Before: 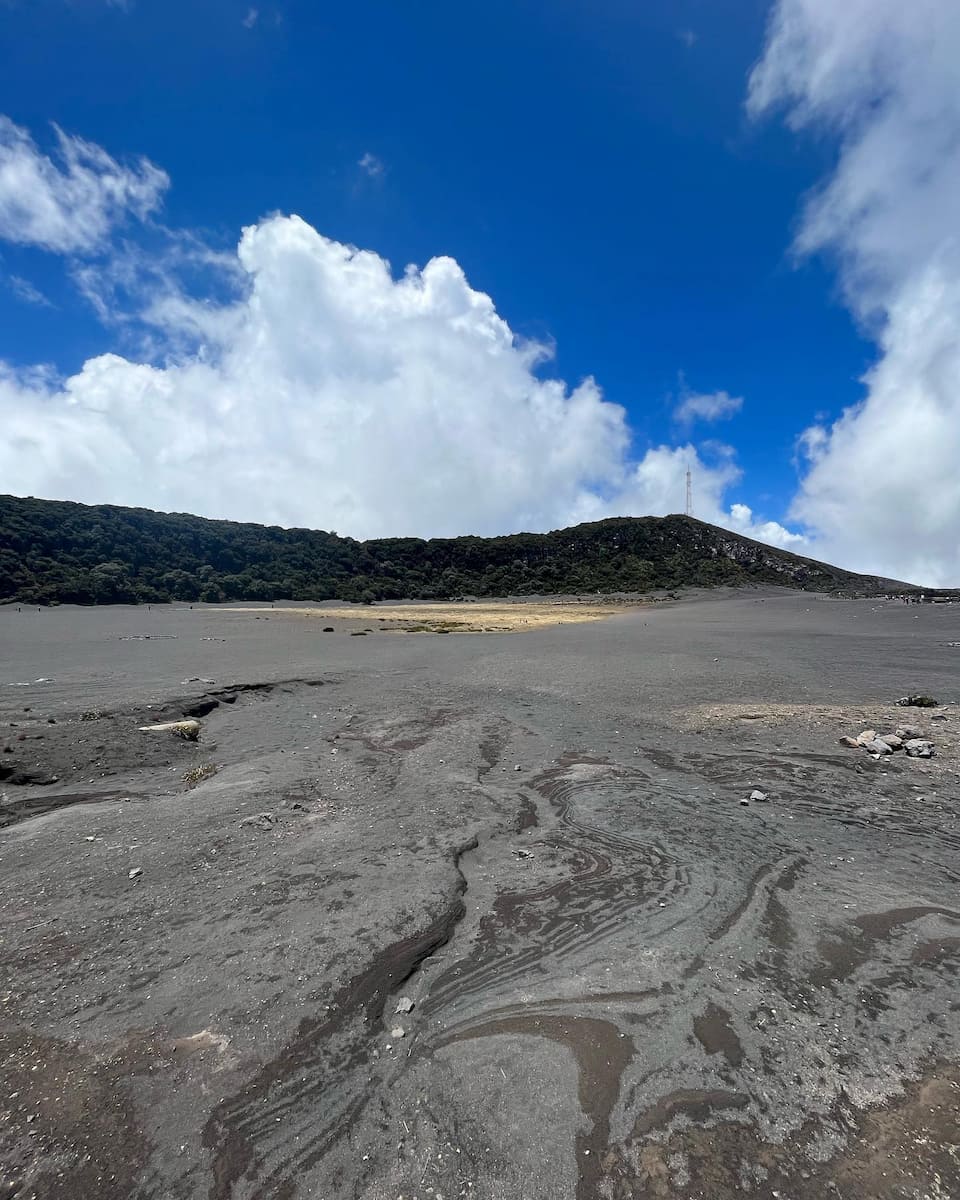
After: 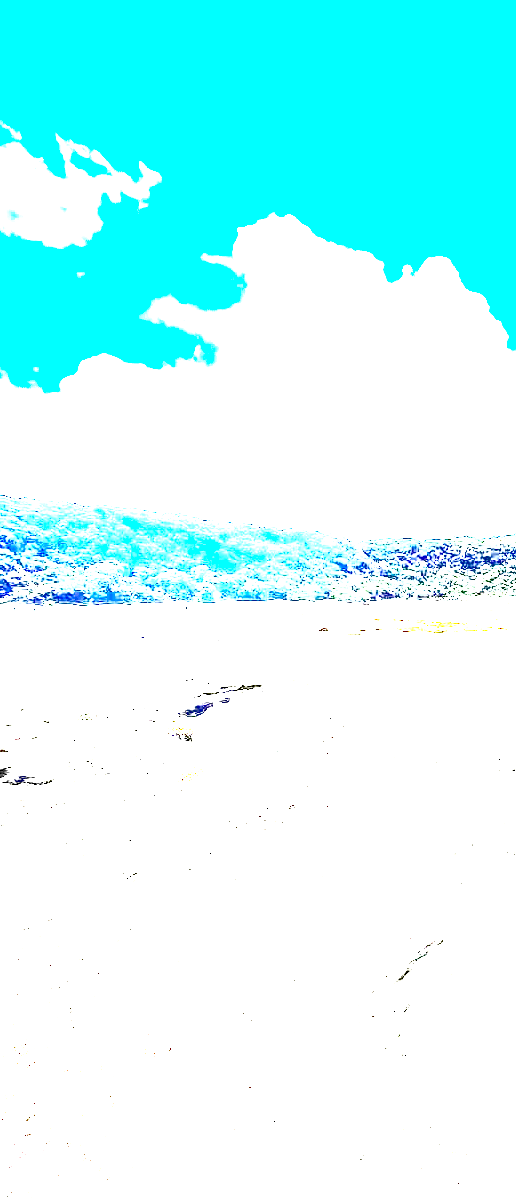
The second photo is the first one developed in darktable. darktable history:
crop: left 0.587%, right 45.588%, bottom 0.086%
shadows and highlights: radius 121.13, shadows 21.4, white point adjustment -9.72, highlights -14.39, soften with gaussian
exposure: exposure 8 EV, compensate highlight preservation false
